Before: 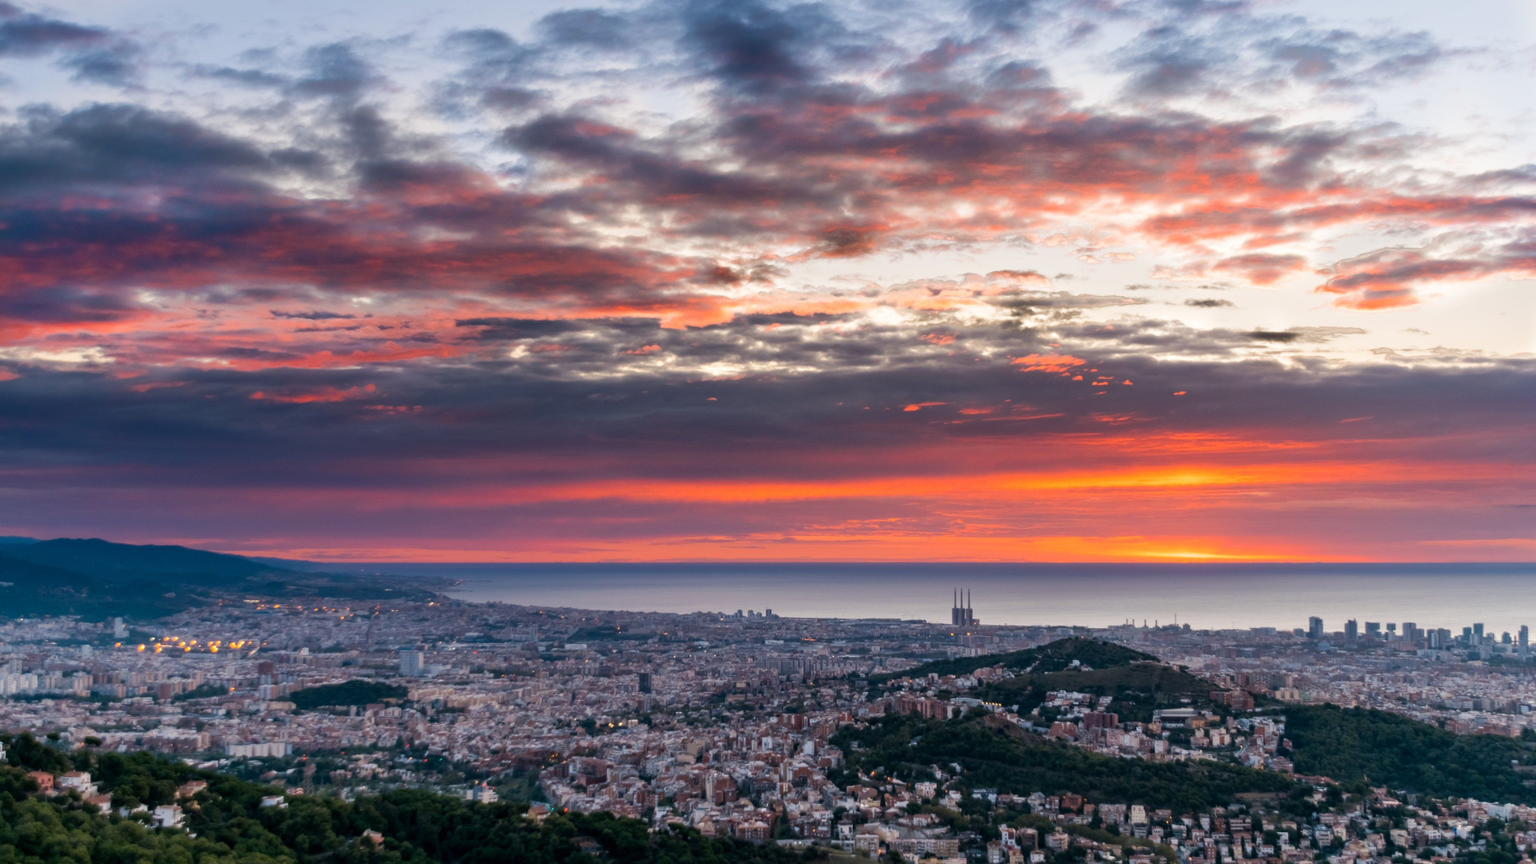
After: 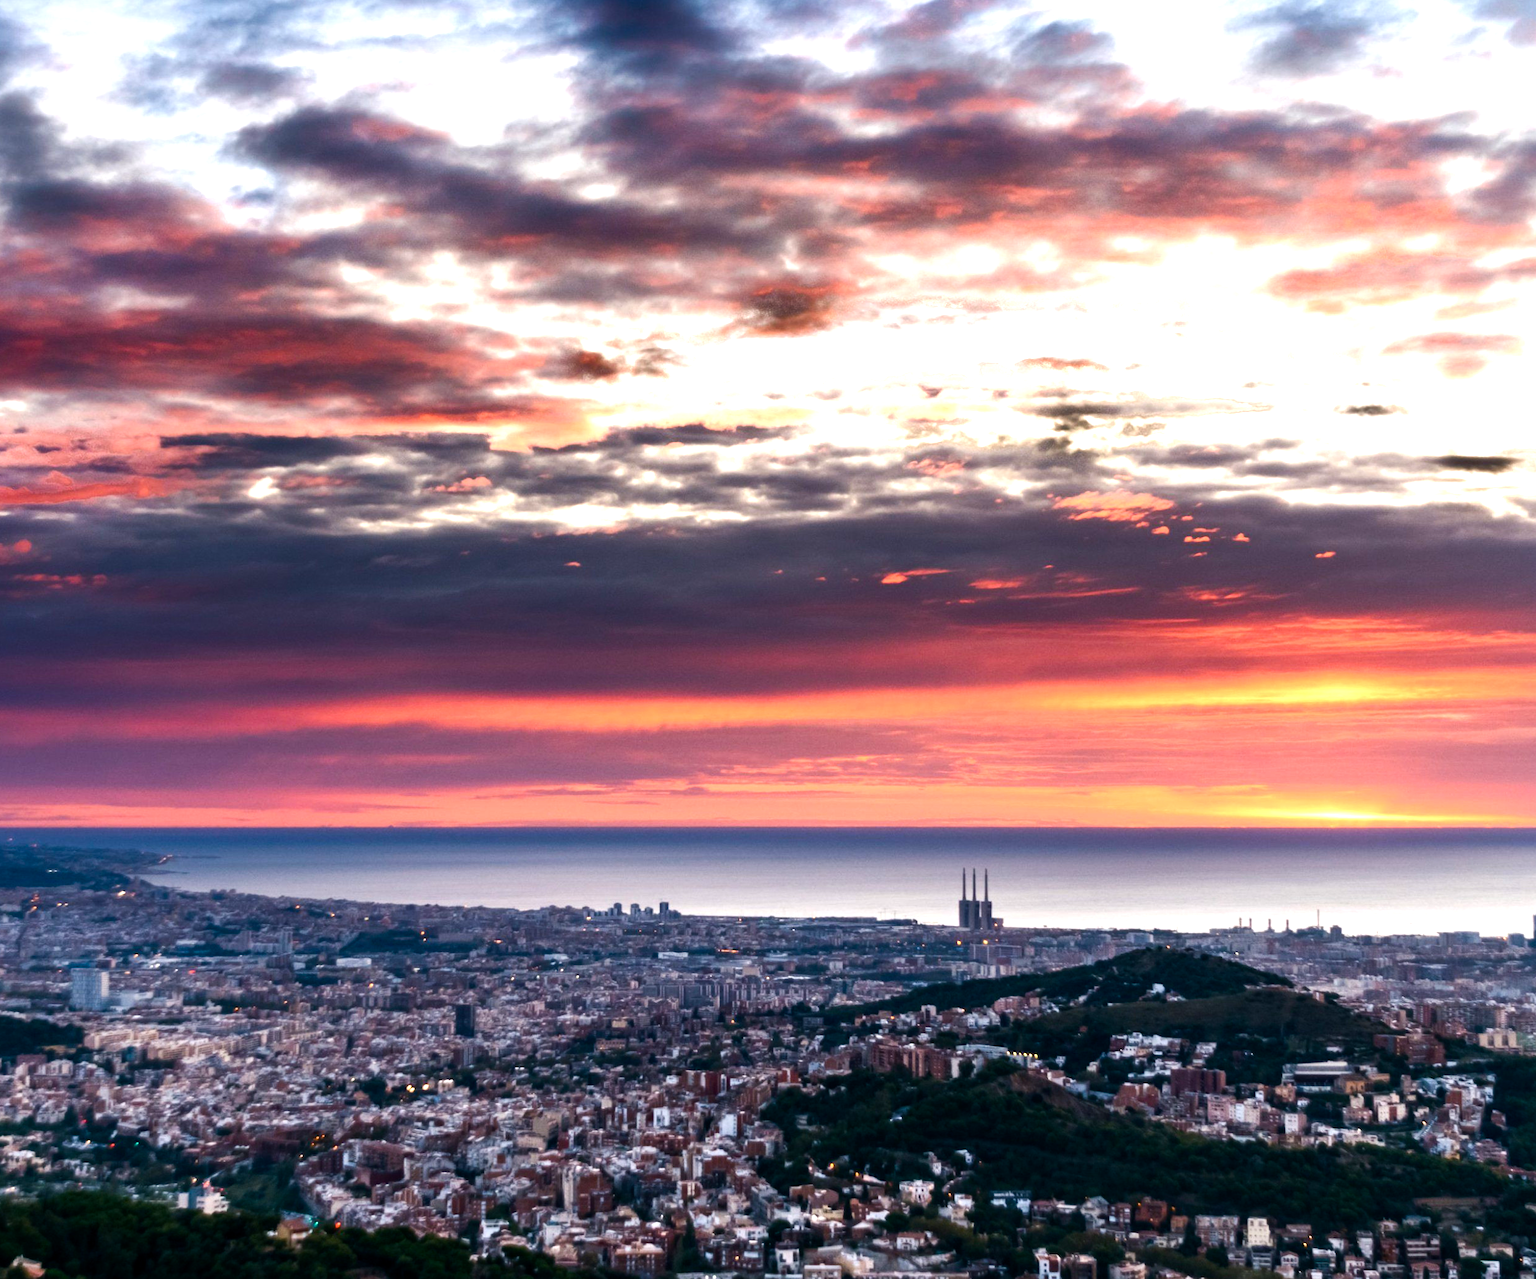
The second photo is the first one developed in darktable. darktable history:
crop and rotate: left 23.194%, top 5.631%, right 14.61%, bottom 2.309%
color balance rgb: shadows lift › chroma 1.035%, shadows lift › hue 240.55°, perceptual saturation grading › global saturation 0.009%, perceptual saturation grading › highlights -33.787%, perceptual saturation grading › mid-tones 14.954%, perceptual saturation grading › shadows 47.364%, perceptual brilliance grading › highlights 11.159%, perceptual brilliance grading › shadows -11.584%, global vibrance 30.449%
tone equalizer: -8 EV -0.71 EV, -7 EV -0.719 EV, -6 EV -0.617 EV, -5 EV -0.401 EV, -3 EV 0.393 EV, -2 EV 0.6 EV, -1 EV 0.674 EV, +0 EV 0.769 EV, edges refinement/feathering 500, mask exposure compensation -1.57 EV, preserve details no
